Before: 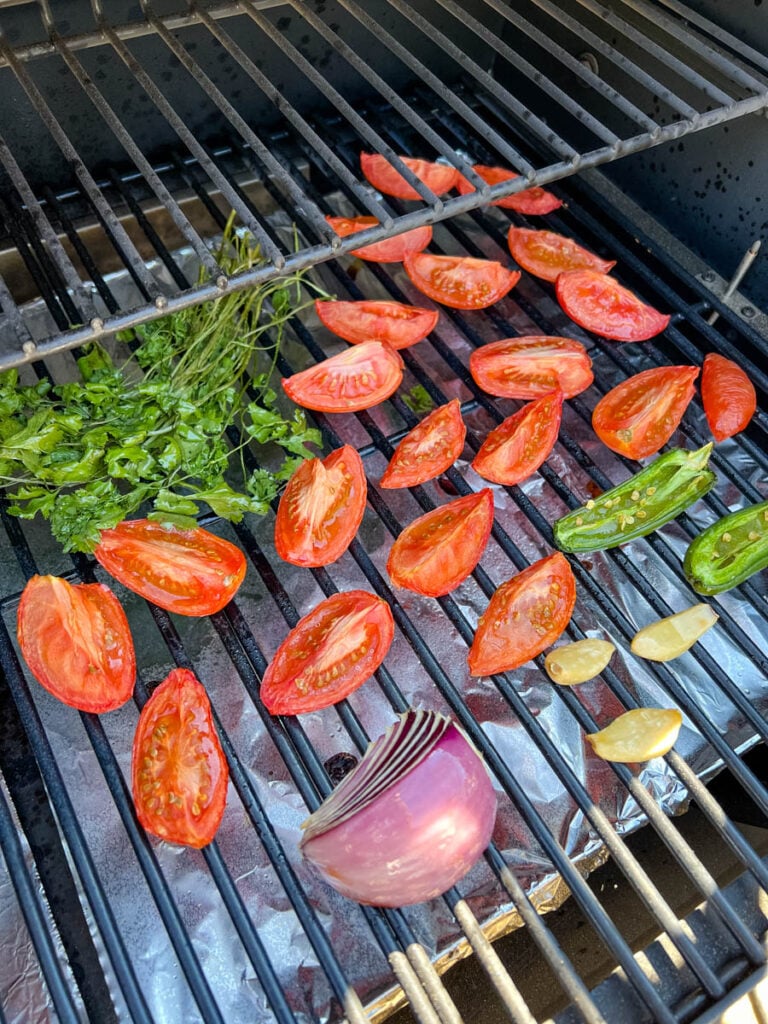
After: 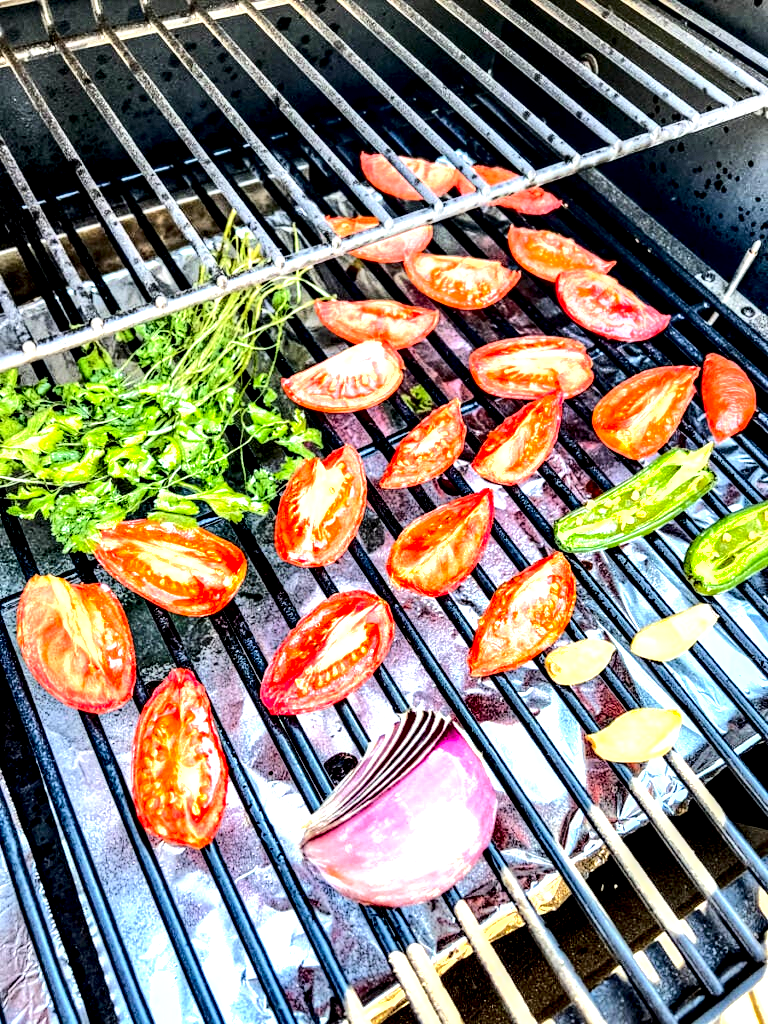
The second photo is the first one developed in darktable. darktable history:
local contrast: shadows 166%, detail 223%
contrast brightness saturation: contrast 0.202, brightness 0.168, saturation 0.224
shadows and highlights: low approximation 0.01, soften with gaussian
tone curve: curves: ch0 [(0, 0) (0.003, 0.15) (0.011, 0.151) (0.025, 0.15) (0.044, 0.15) (0.069, 0.151) (0.1, 0.153) (0.136, 0.16) (0.177, 0.183) (0.224, 0.21) (0.277, 0.253) (0.335, 0.309) (0.399, 0.389) (0.468, 0.479) (0.543, 0.58) (0.623, 0.677) (0.709, 0.747) (0.801, 0.808) (0.898, 0.87) (1, 1)], color space Lab, independent channels, preserve colors none
exposure: black level correction 0, exposure 1.199 EV, compensate highlight preservation false
